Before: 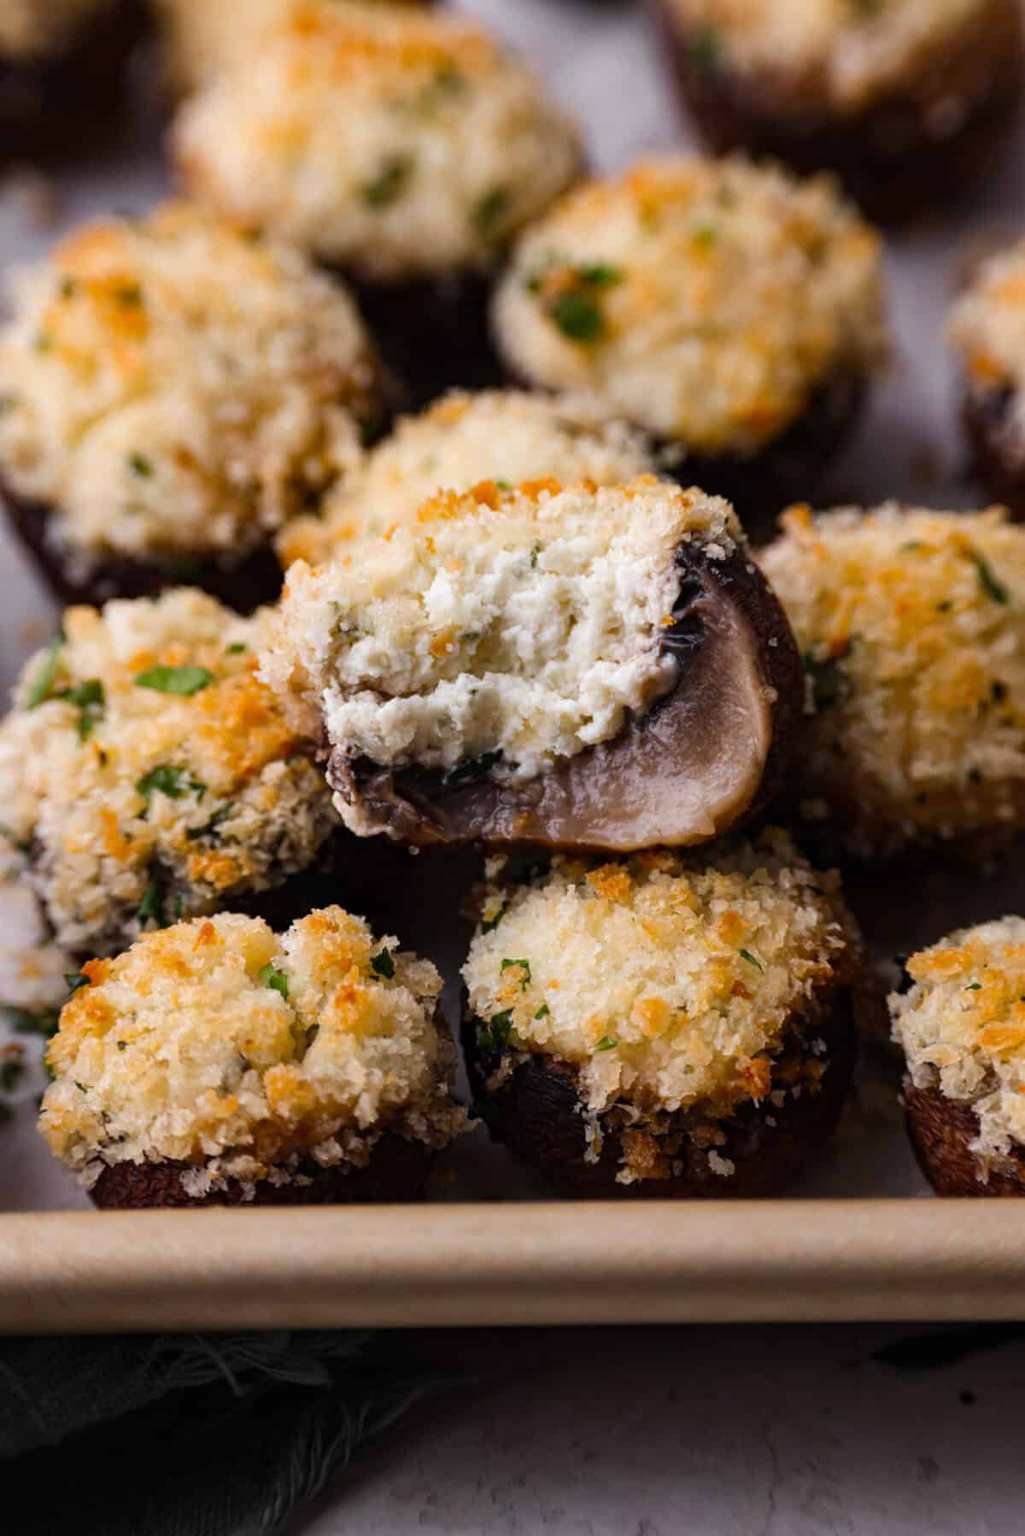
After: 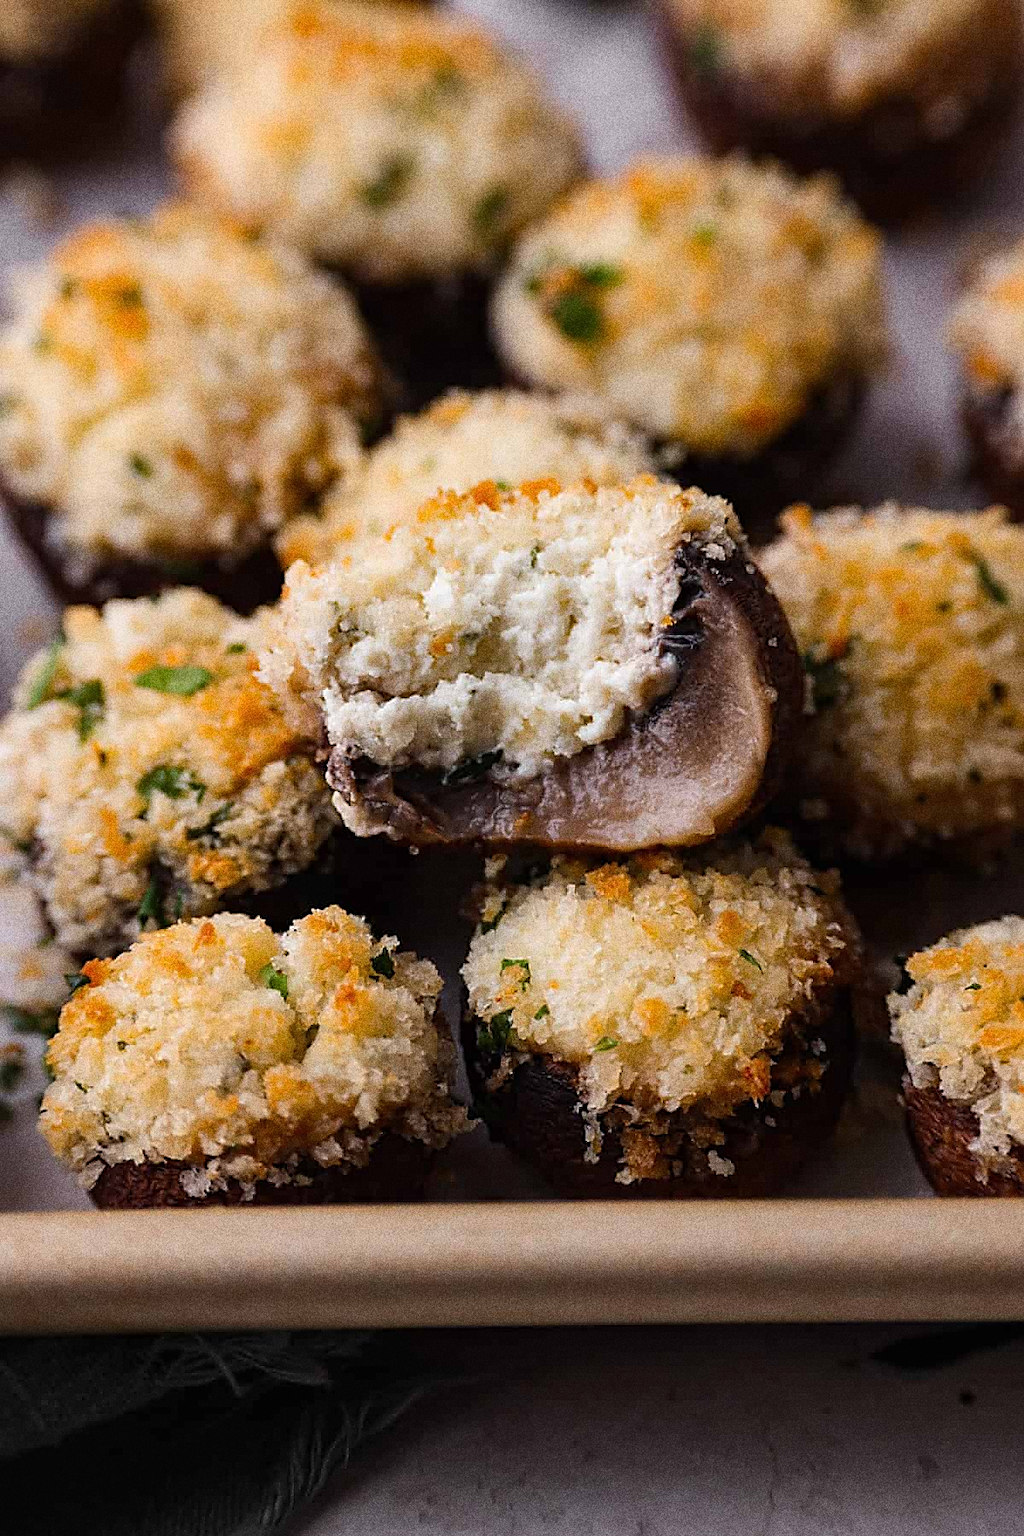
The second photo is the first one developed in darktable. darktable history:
grain: coarseness 10.62 ISO, strength 55.56%
sharpen: radius 1.4, amount 1.25, threshold 0.7
